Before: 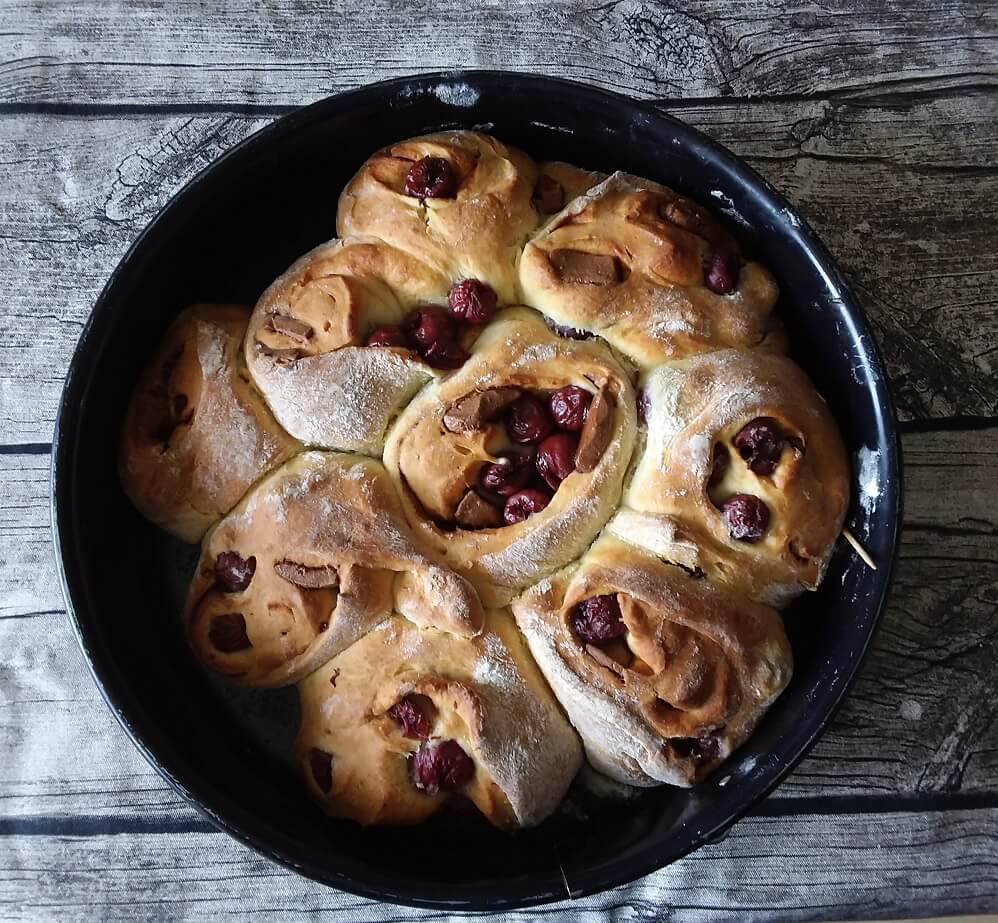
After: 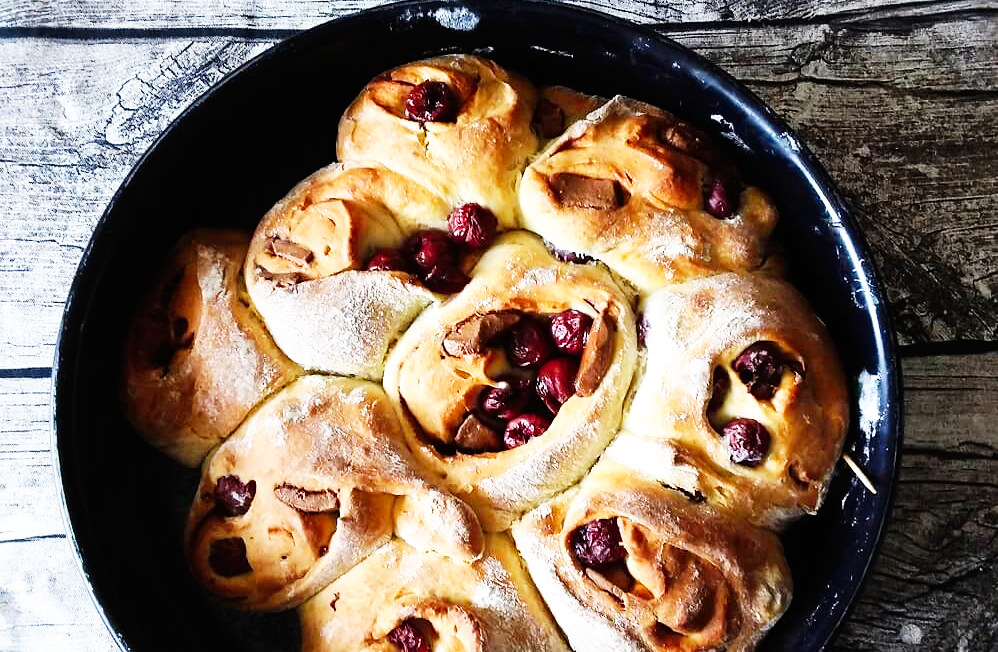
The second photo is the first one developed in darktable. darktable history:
crop and rotate: top 8.293%, bottom 20.996%
base curve: curves: ch0 [(0, 0) (0.007, 0.004) (0.027, 0.03) (0.046, 0.07) (0.207, 0.54) (0.442, 0.872) (0.673, 0.972) (1, 1)], preserve colors none
